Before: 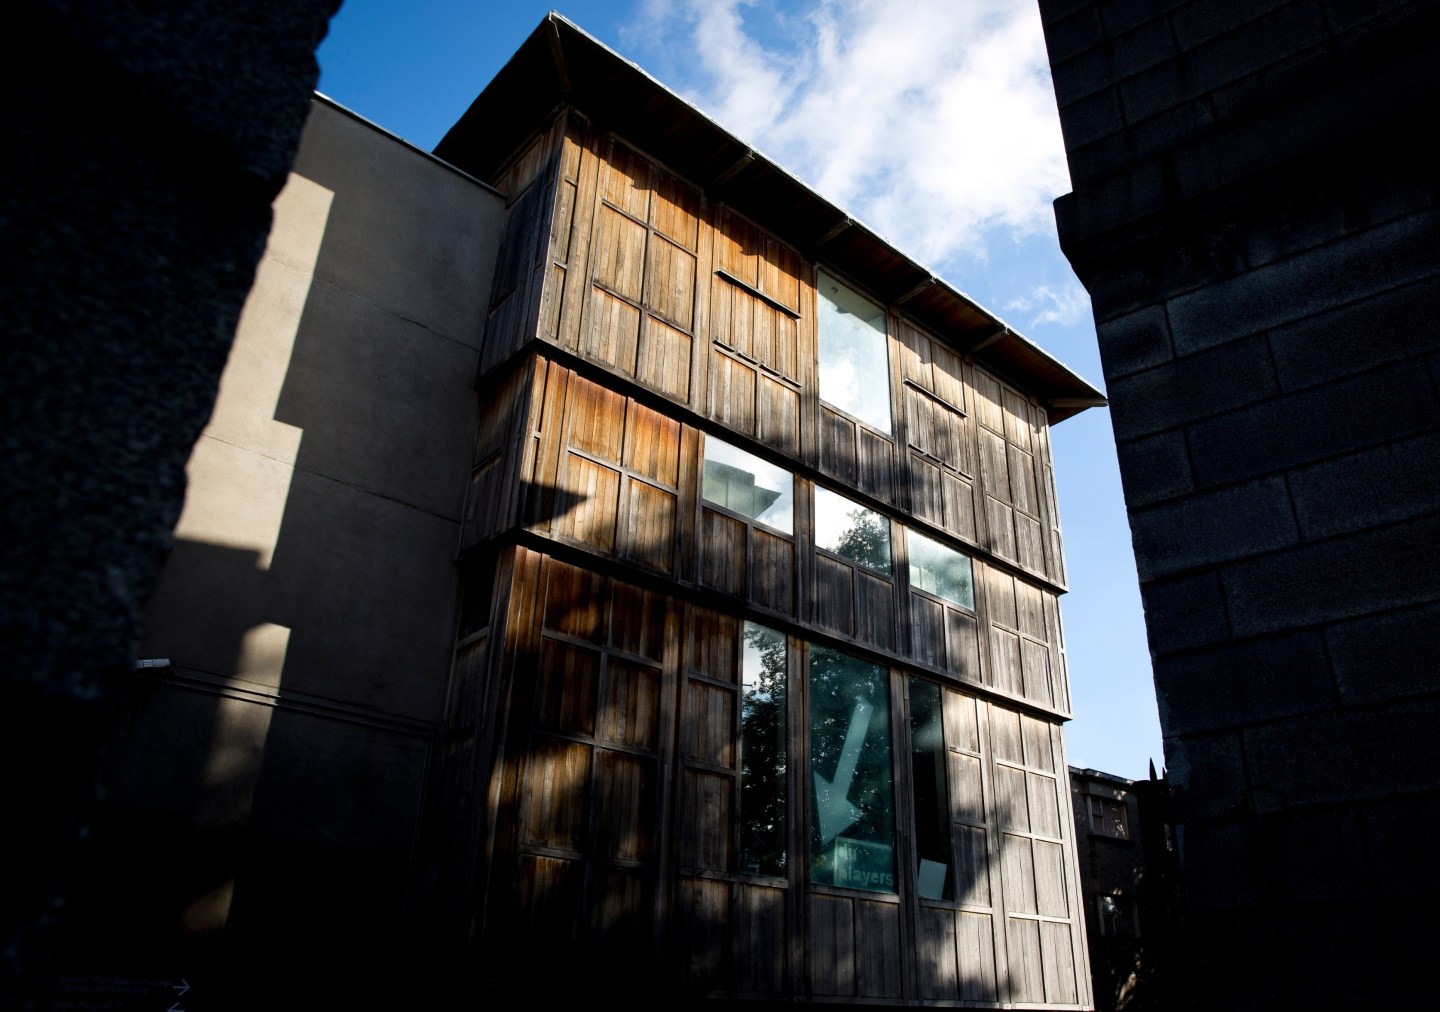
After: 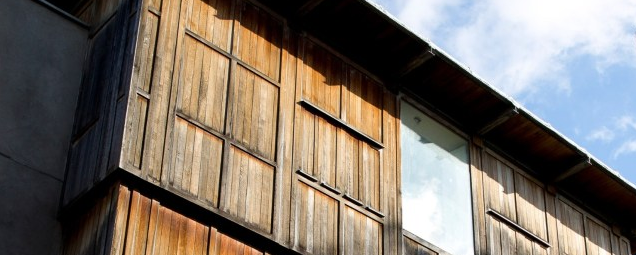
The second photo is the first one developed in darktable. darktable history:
crop: left 28.971%, top 16.828%, right 26.833%, bottom 57.936%
